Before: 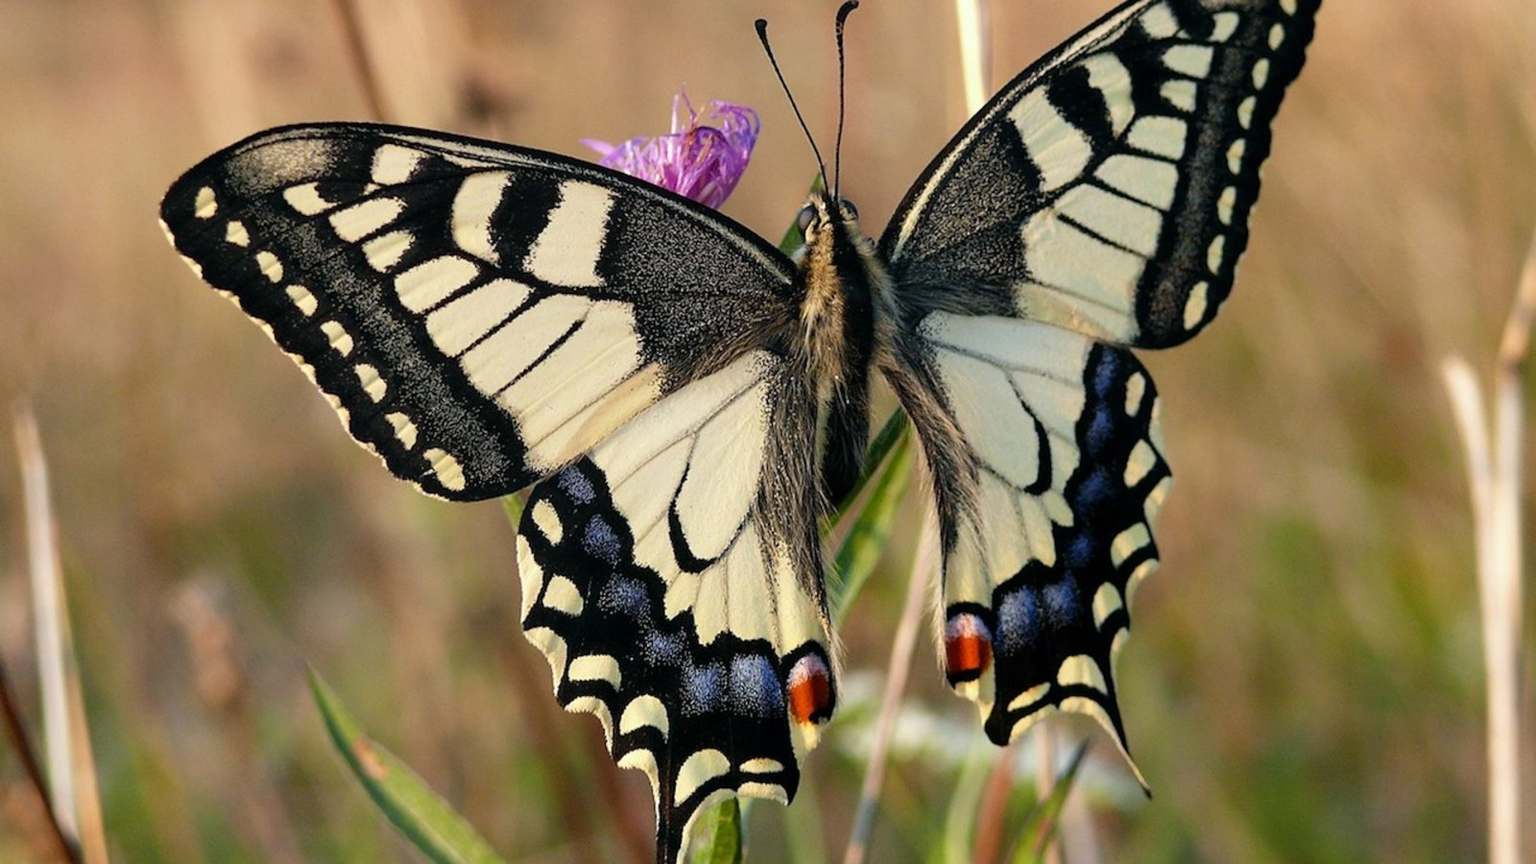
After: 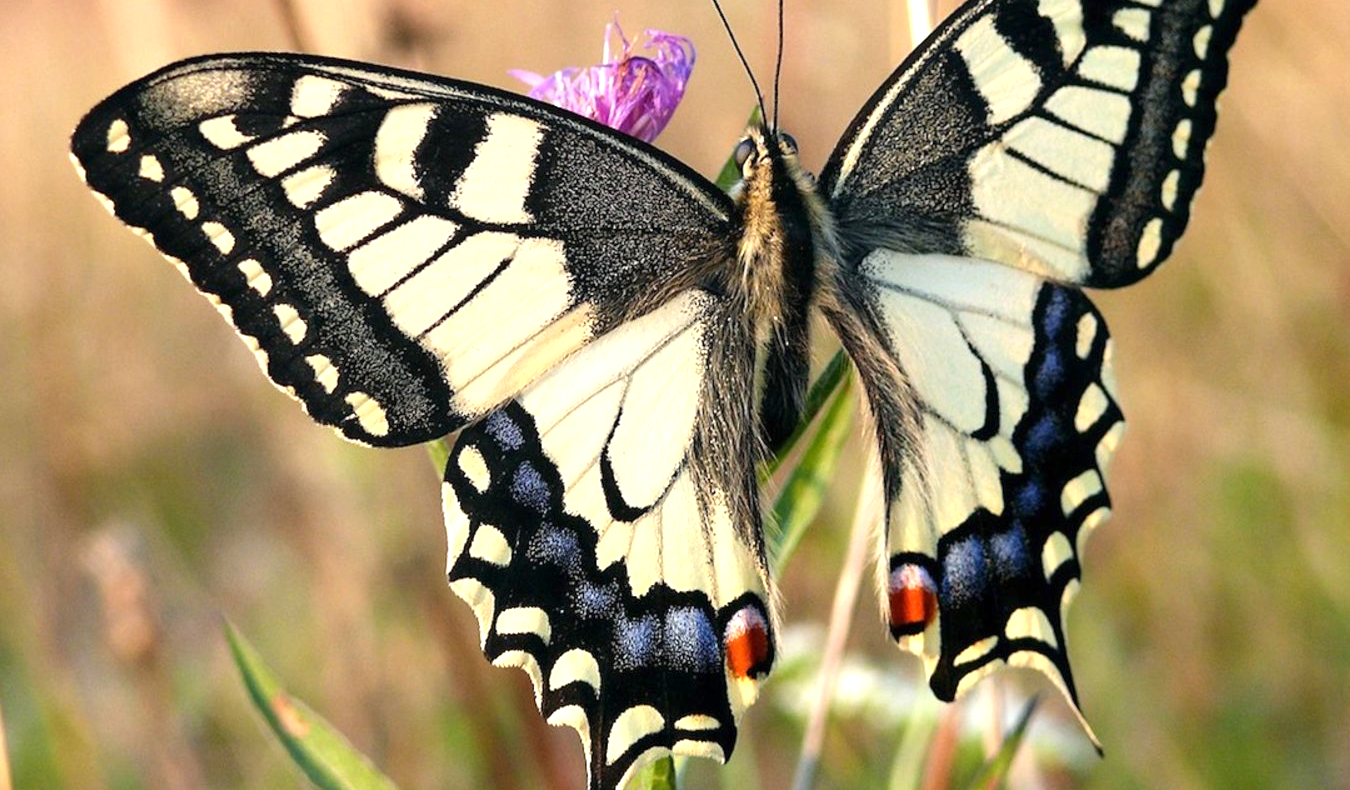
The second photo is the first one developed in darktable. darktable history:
exposure: exposure 0.745 EV, compensate highlight preservation false
crop: left 6.044%, top 8.397%, right 9.535%, bottom 3.72%
tone equalizer: on, module defaults
